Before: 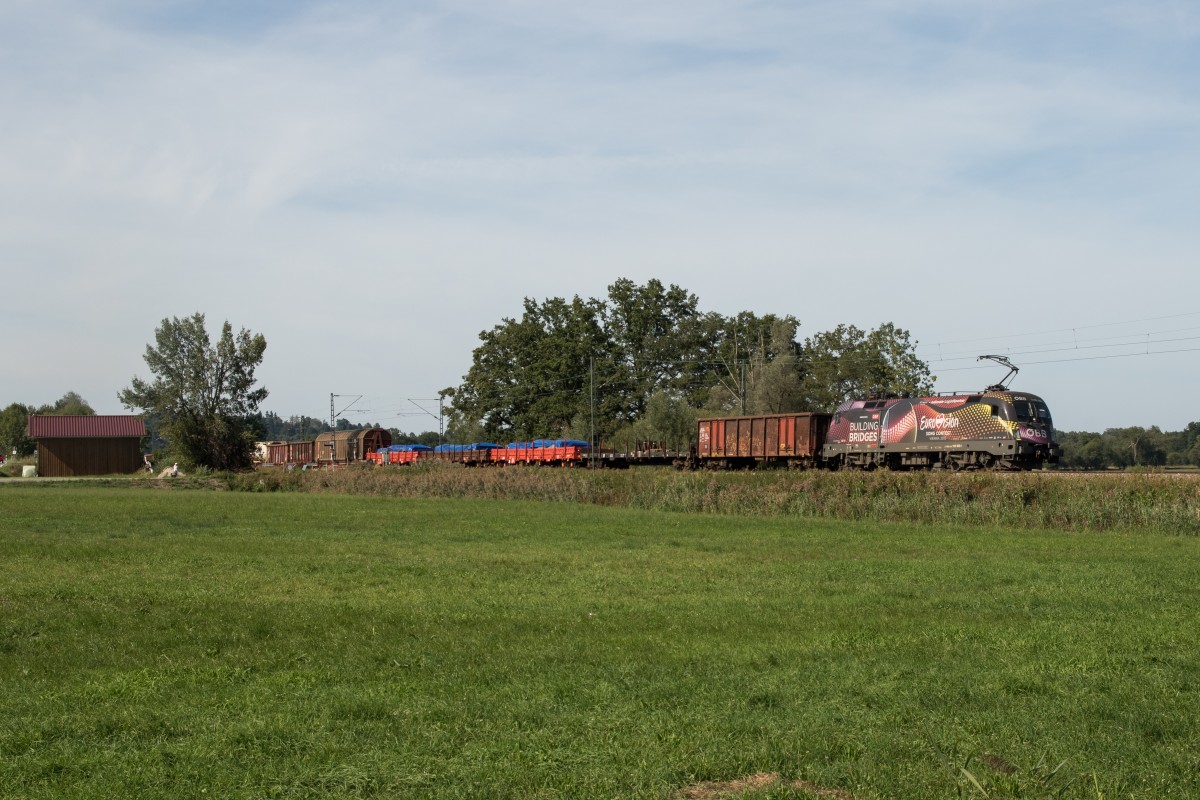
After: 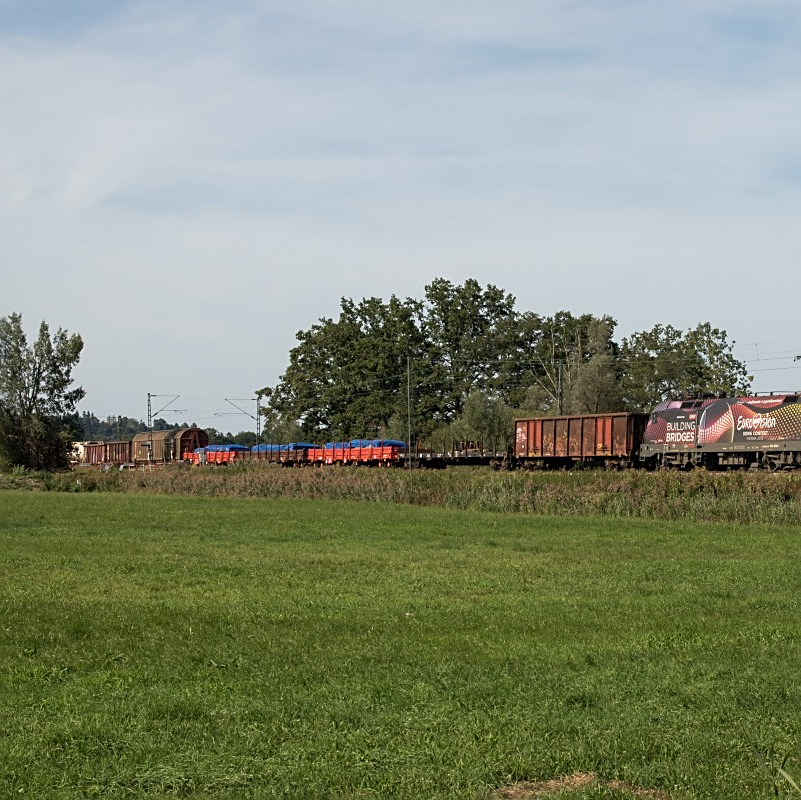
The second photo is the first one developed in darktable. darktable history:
crop and rotate: left 15.288%, right 17.909%
sharpen: on, module defaults
